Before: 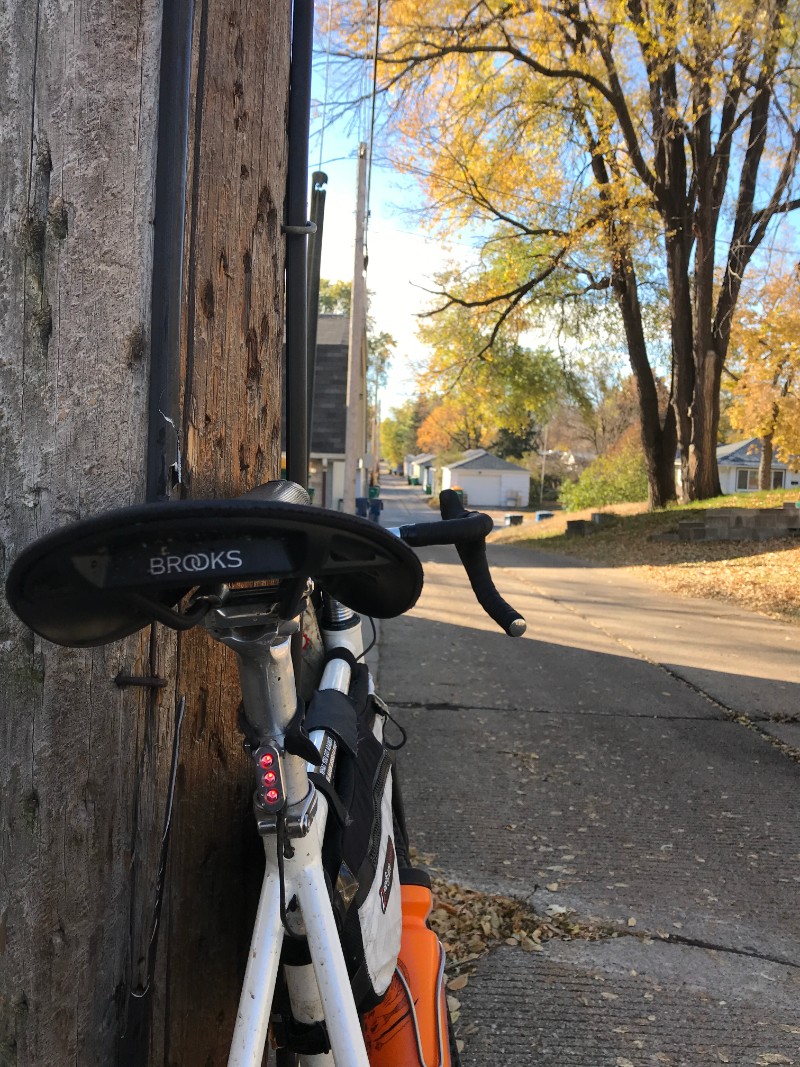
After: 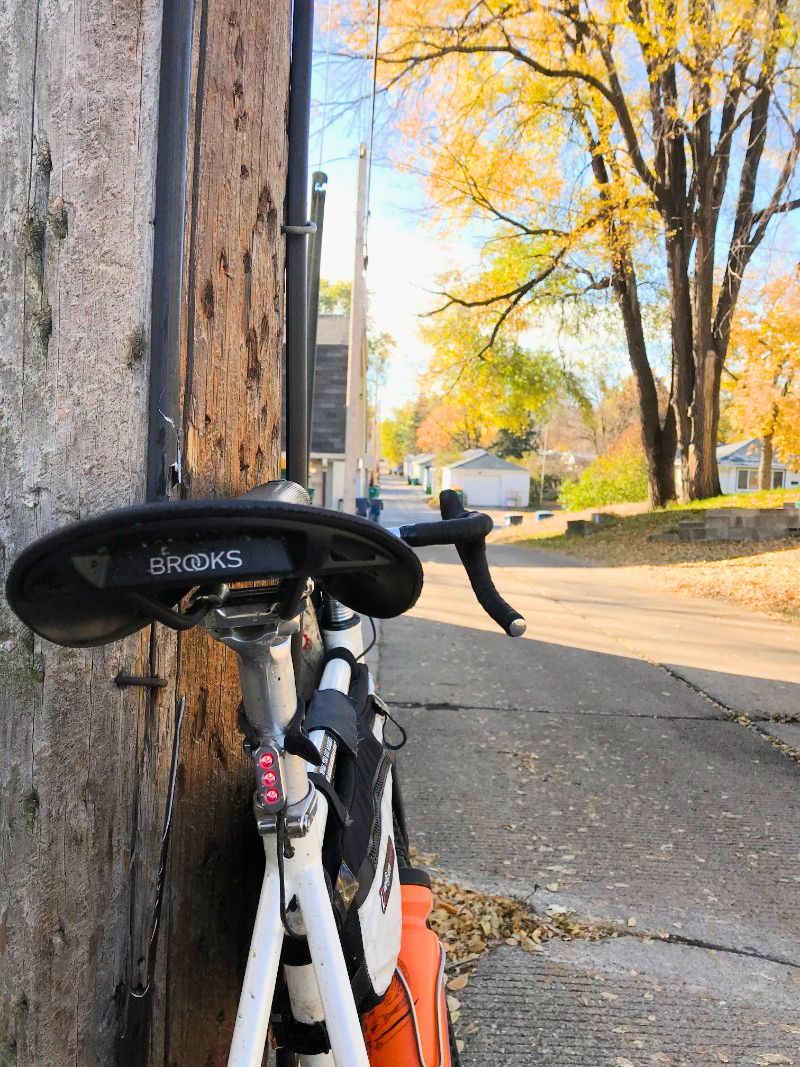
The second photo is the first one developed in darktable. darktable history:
exposure: black level correction 0, exposure 1.361 EV, compensate highlight preservation false
color balance rgb: perceptual saturation grading › global saturation 24.896%
filmic rgb: black relative exposure -7.65 EV, white relative exposure 4.56 EV, hardness 3.61
